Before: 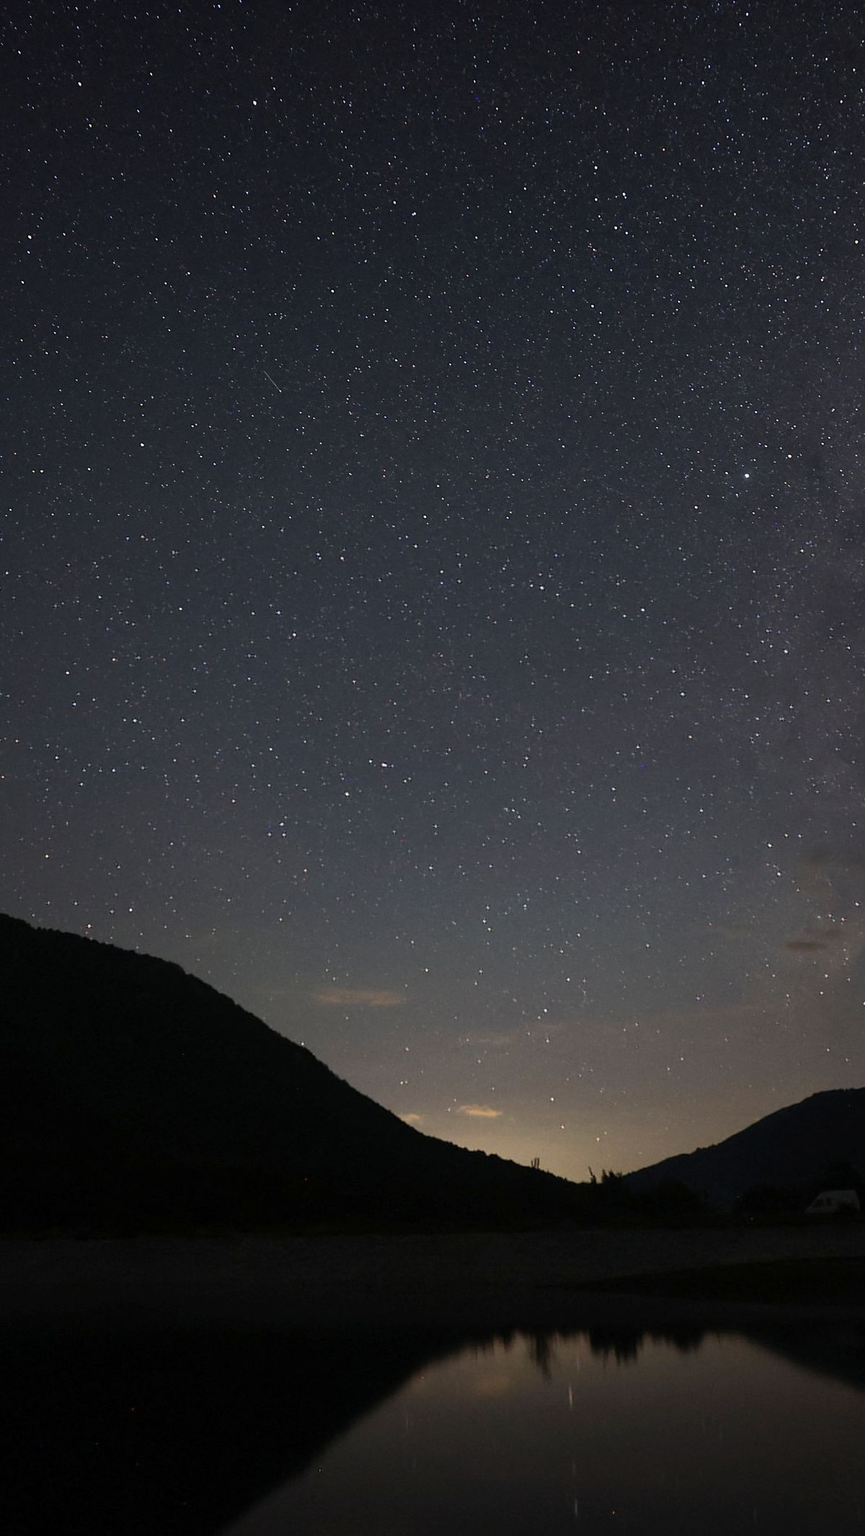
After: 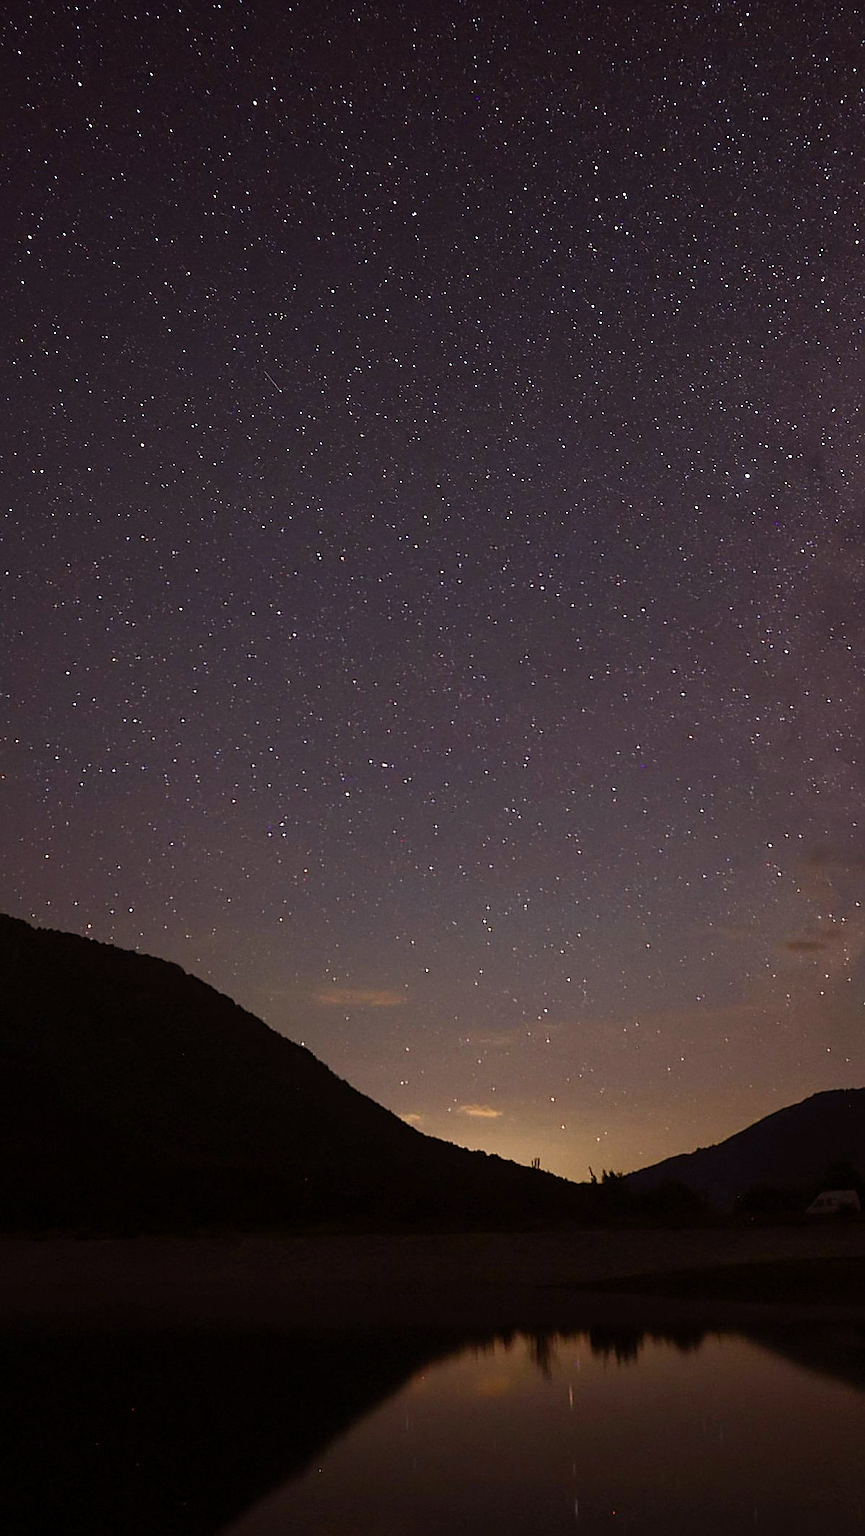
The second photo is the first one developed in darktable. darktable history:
color balance rgb: power › chroma 1.557%, power › hue 27.78°, highlights gain › chroma 0.204%, highlights gain › hue 331.16°, perceptual saturation grading › global saturation 0.655%, perceptual saturation grading › highlights -14.771%, perceptual saturation grading › shadows 25.074%, perceptual brilliance grading › global brilliance 4.372%, global vibrance 30.622%
sharpen: on, module defaults
